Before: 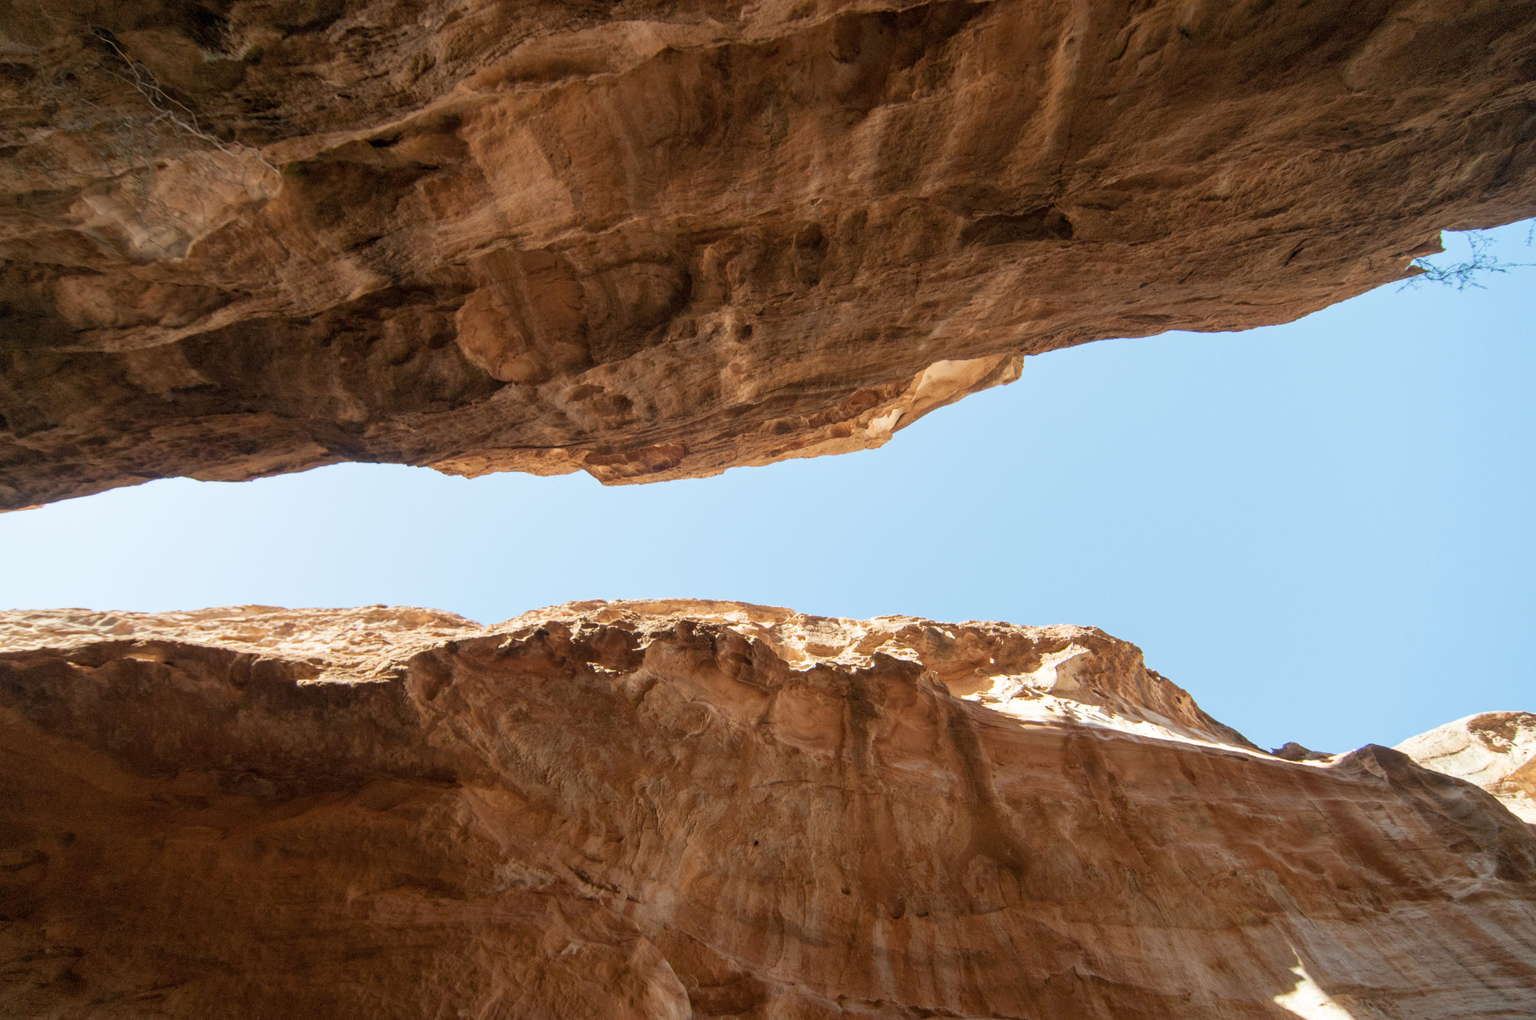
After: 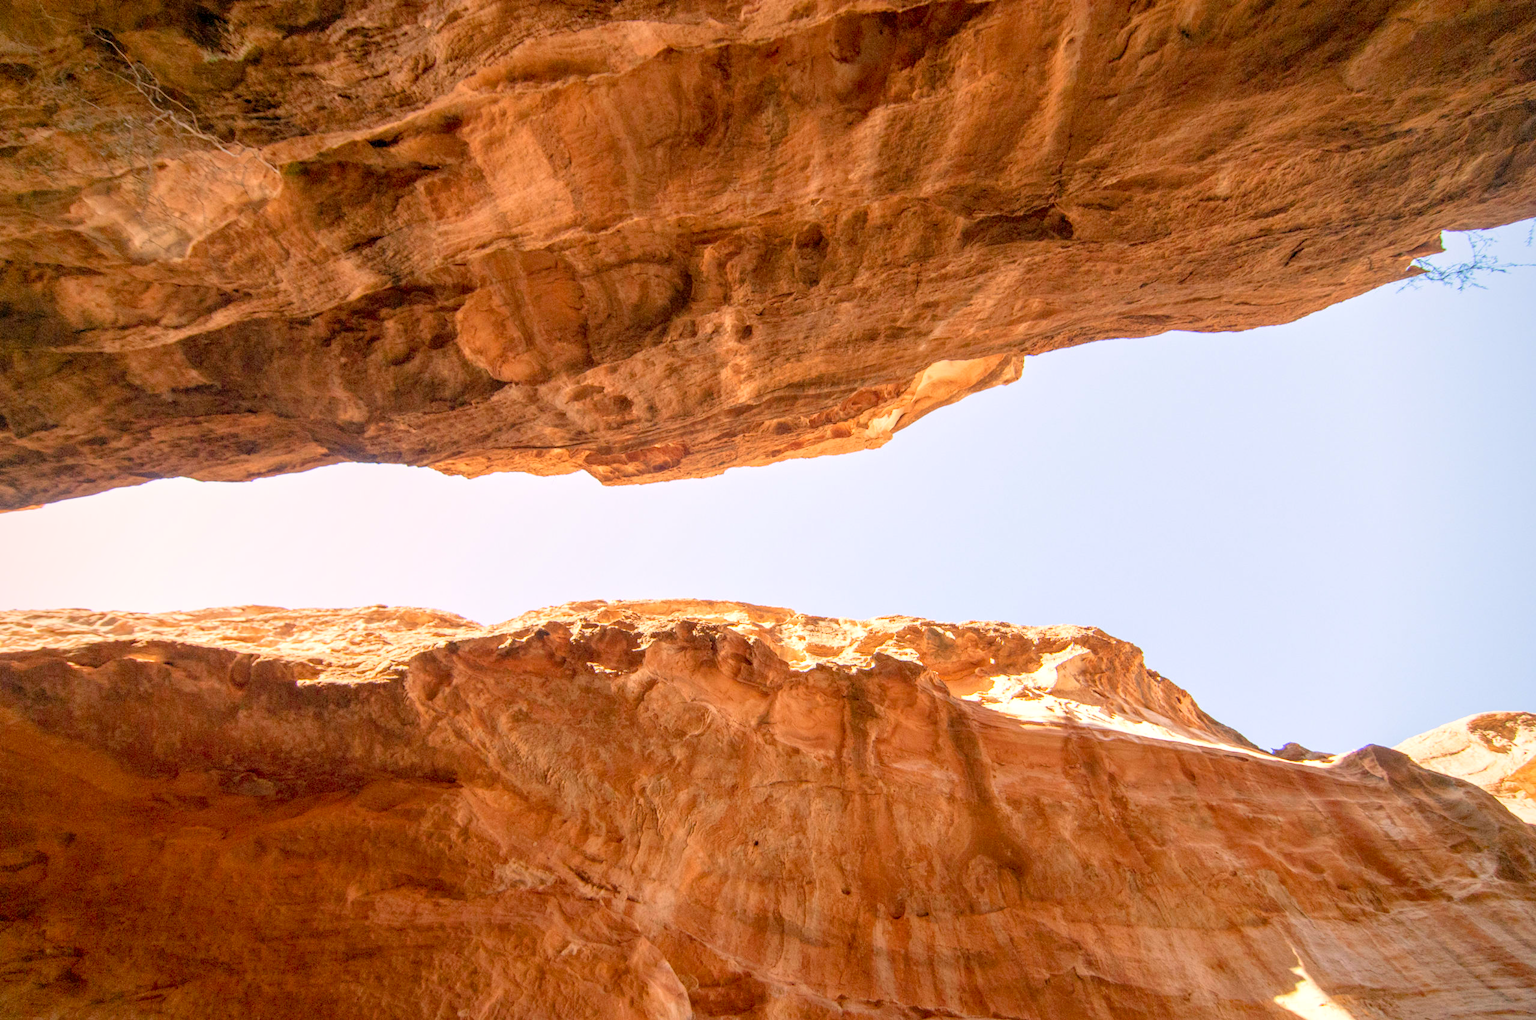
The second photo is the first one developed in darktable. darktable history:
levels: levels [0, 0.397, 0.955]
contrast brightness saturation: saturation 0.1
color correction: highlights a* 11.96, highlights b* 11.58
vignetting: brightness -0.233, saturation 0.141
local contrast: on, module defaults
